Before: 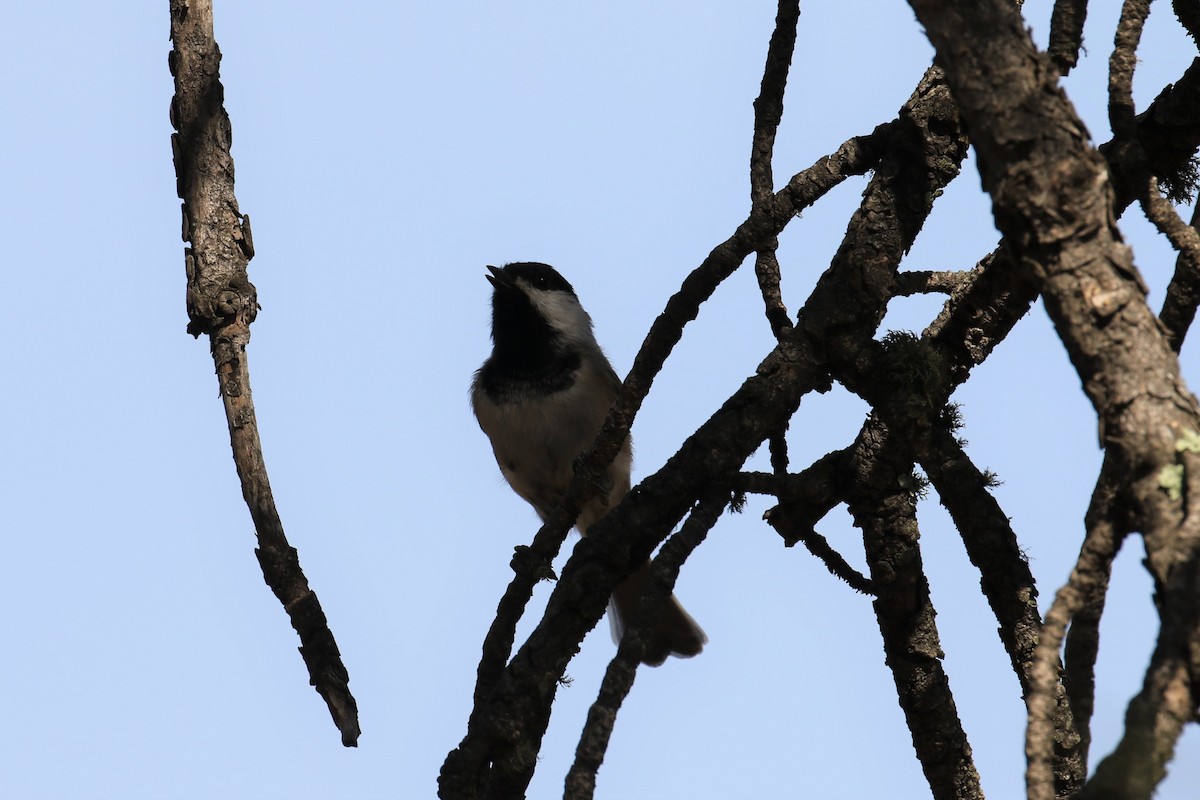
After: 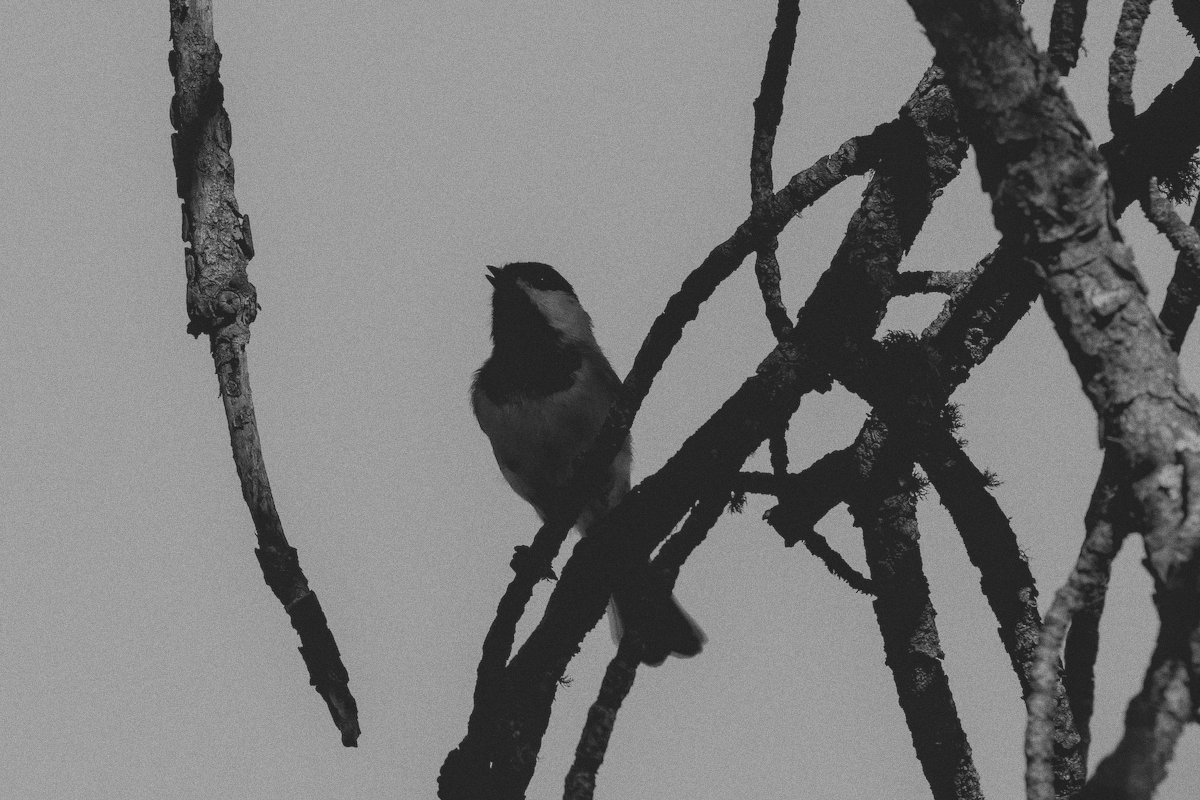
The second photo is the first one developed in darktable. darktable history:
local contrast: detail 110%
grain: on, module defaults
contrast brightness saturation: contrast -0.26, saturation -0.43
exposure: black level correction 0.009, exposure -0.637 EV, compensate highlight preservation false
monochrome: on, module defaults
